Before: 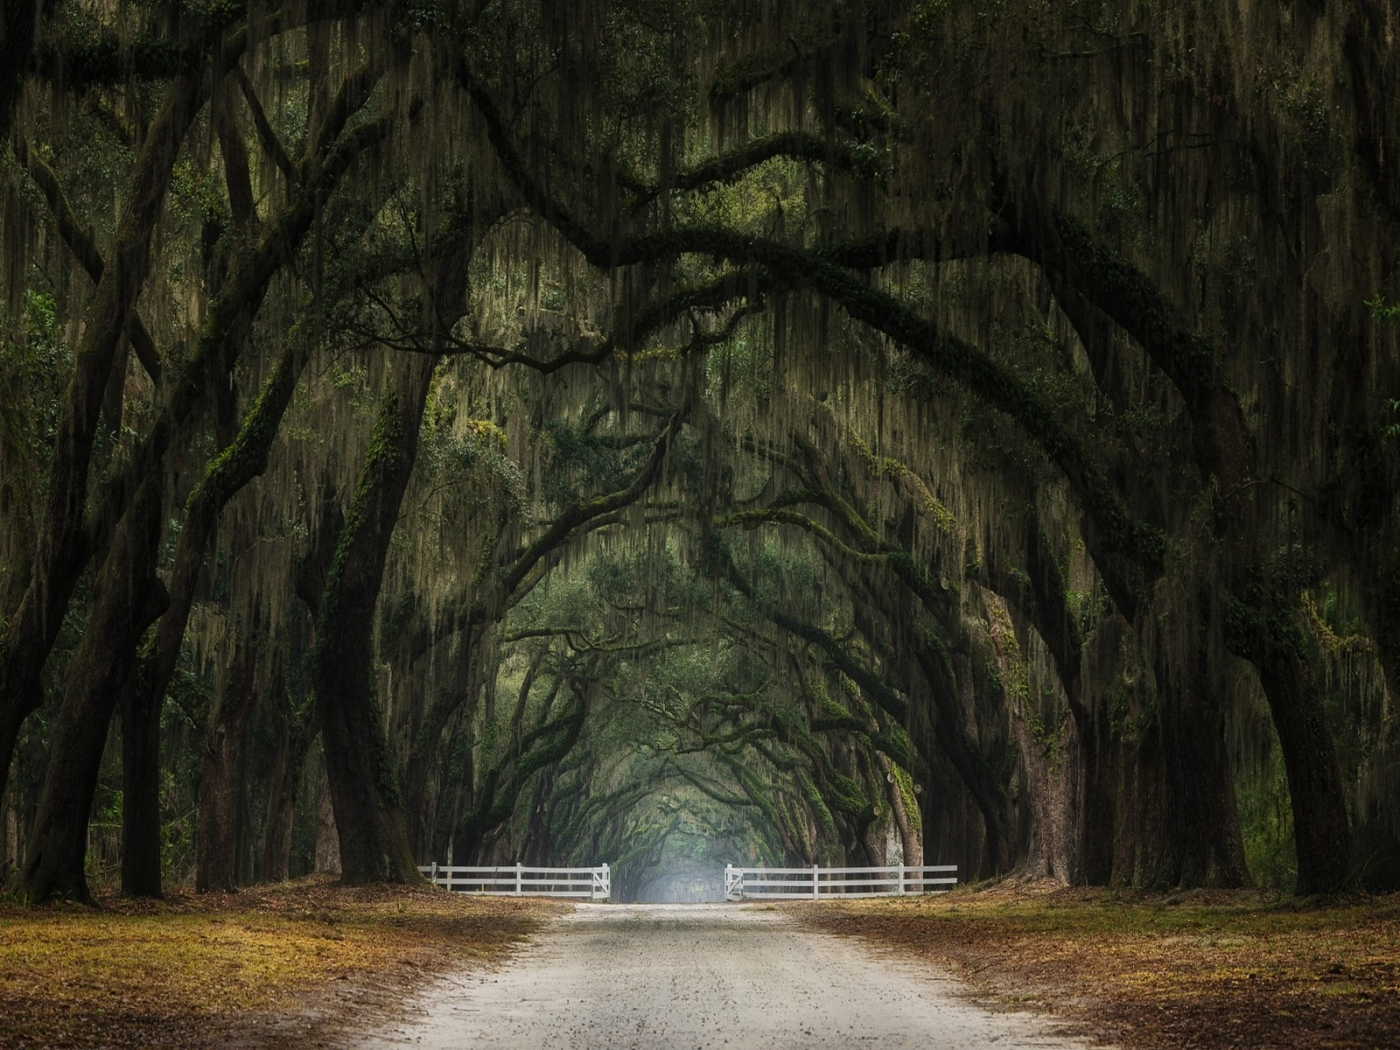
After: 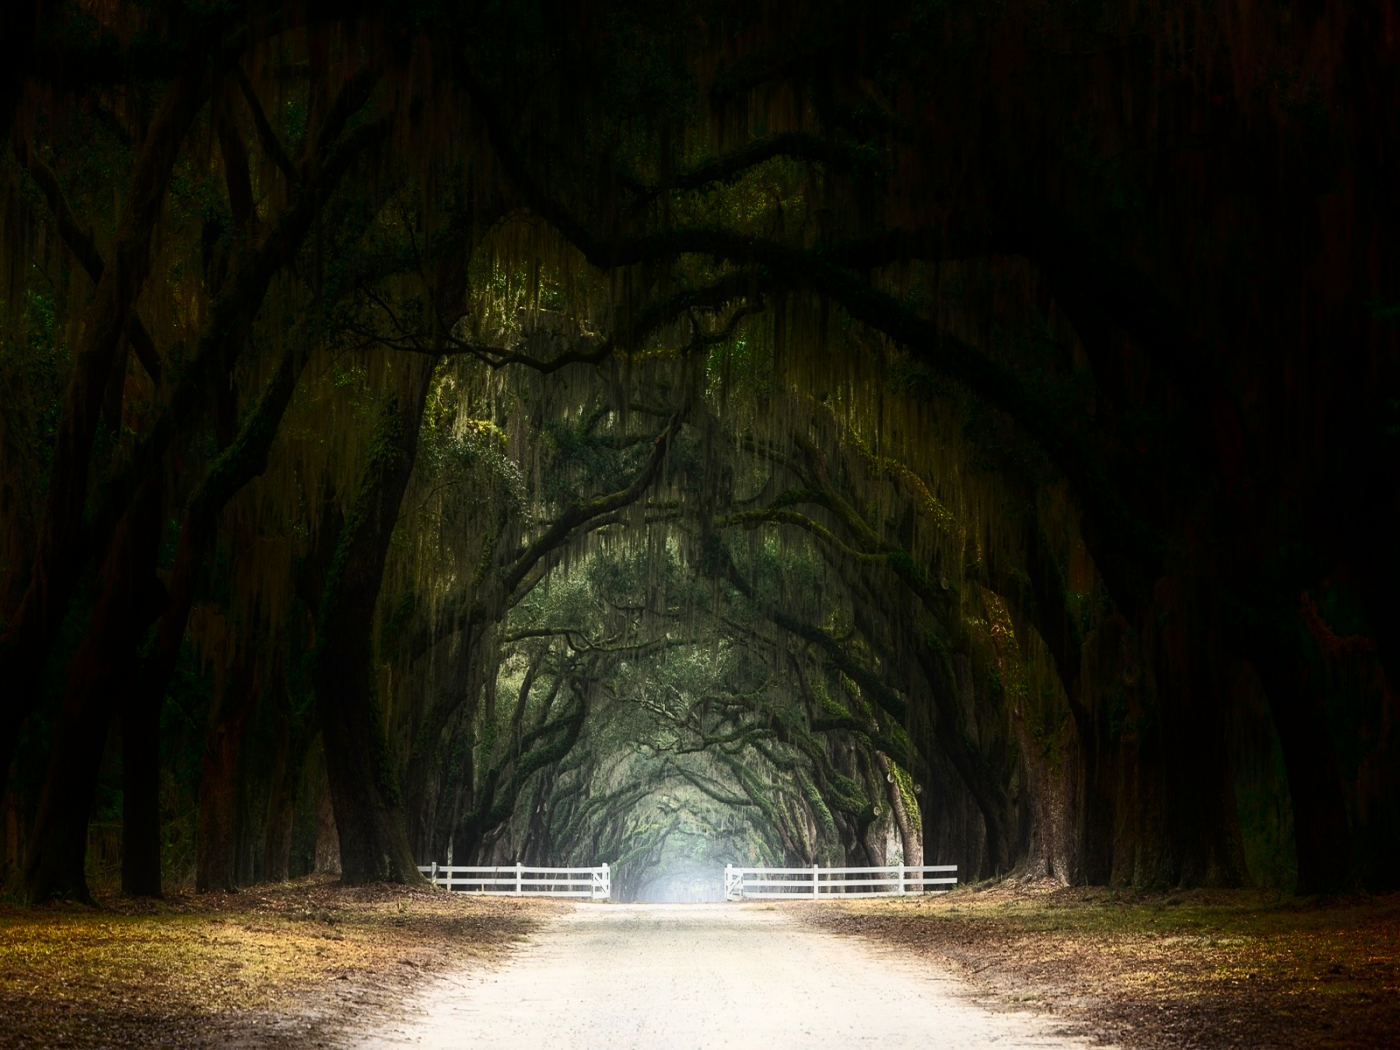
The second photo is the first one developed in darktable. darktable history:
shadows and highlights: shadows -89.88, highlights 91.17, soften with gaussian
tone curve: curves: ch0 [(0, 0) (0.093, 0.104) (0.226, 0.291) (0.327, 0.431) (0.471, 0.648) (0.759, 0.926) (1, 1)], color space Lab, independent channels, preserve colors none
